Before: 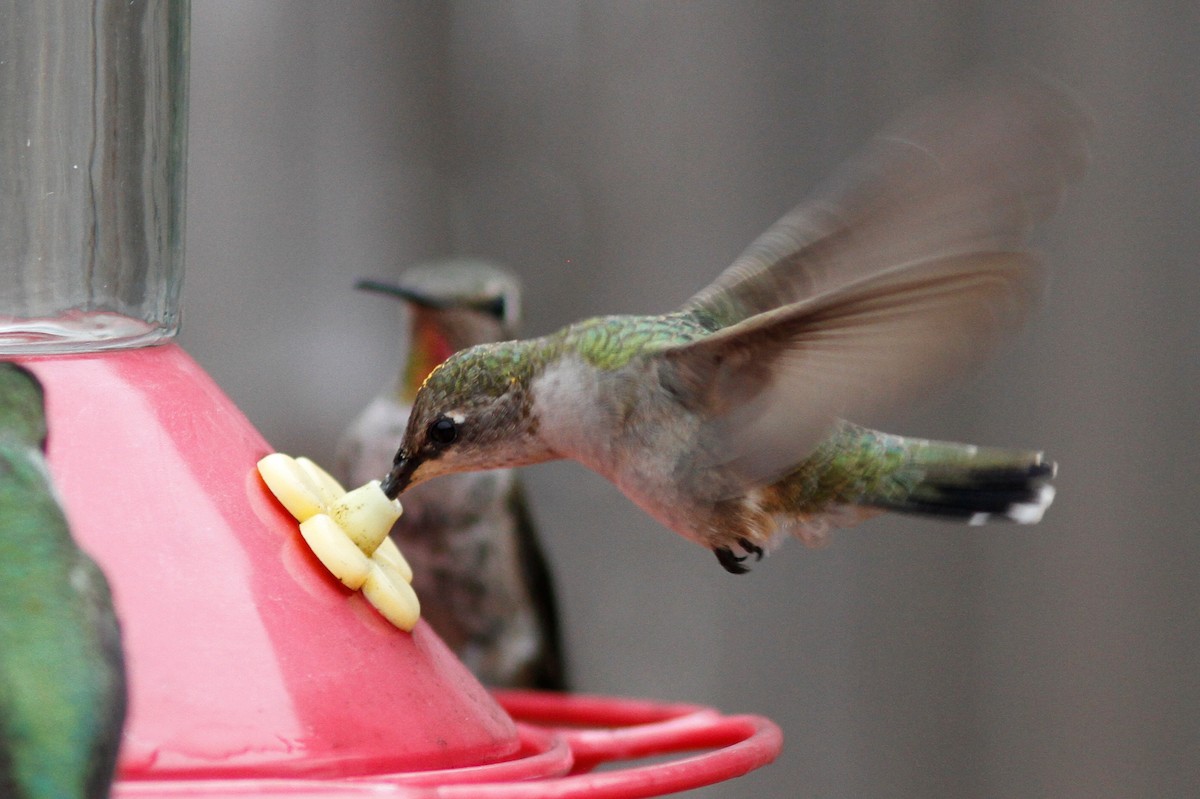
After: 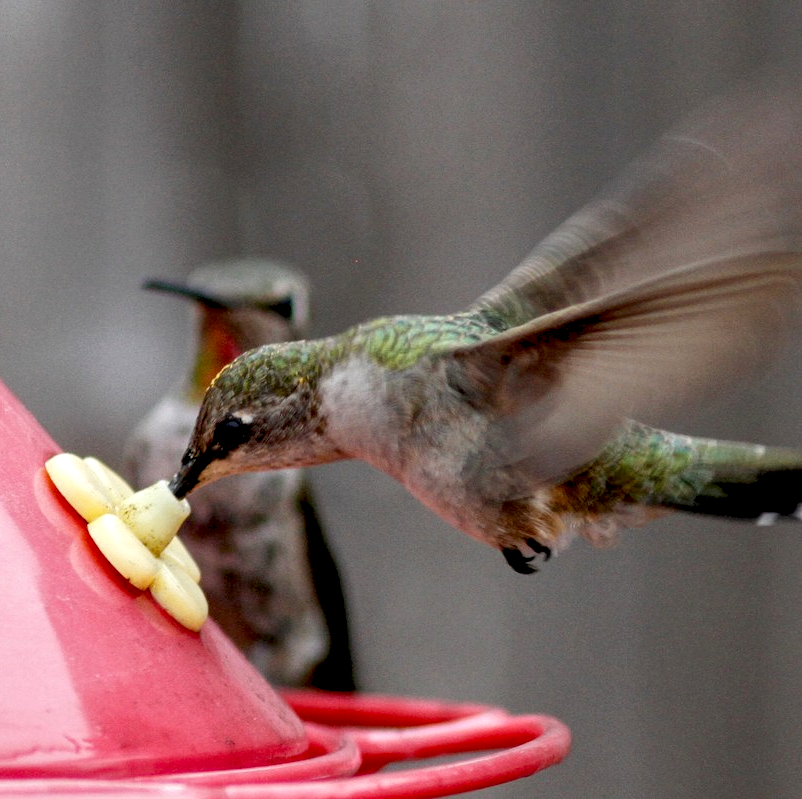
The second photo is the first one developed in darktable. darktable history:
exposure: black level correction 0.016, exposure -0.009 EV, compensate highlight preservation false
crop and rotate: left 17.732%, right 15.423%
local contrast: highlights 99%, shadows 86%, detail 160%, midtone range 0.2
